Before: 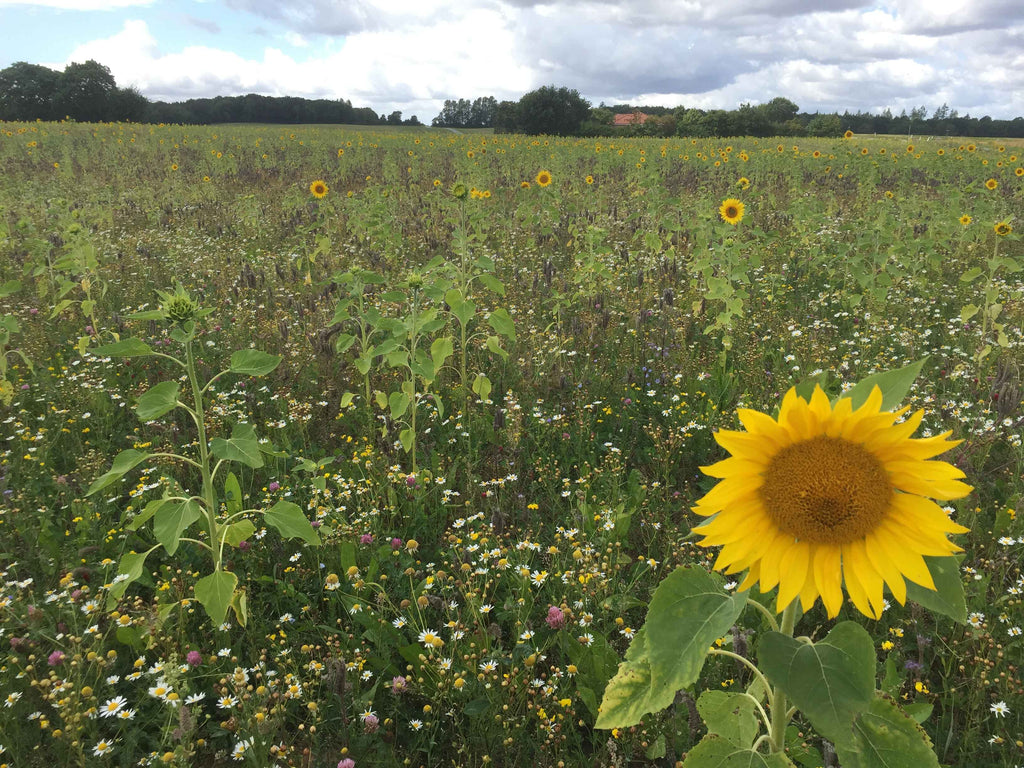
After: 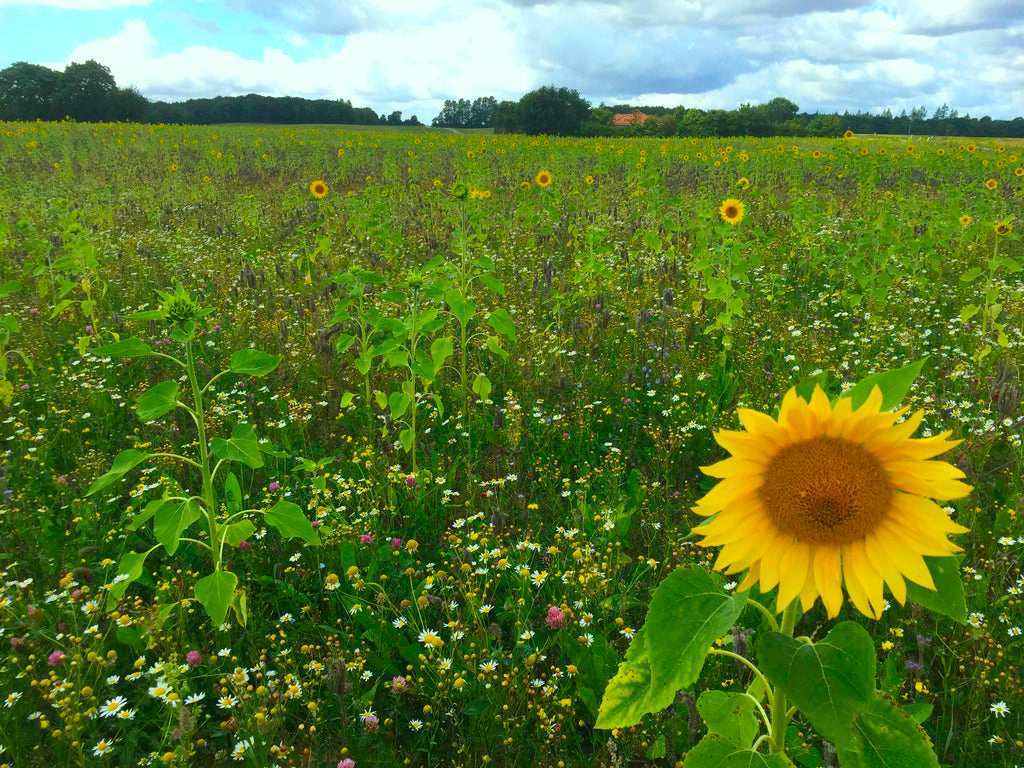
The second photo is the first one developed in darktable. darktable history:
contrast brightness saturation: contrast 0.09, saturation 0.28
color correction: highlights a* -7.33, highlights b* 1.26, shadows a* -3.55, saturation 1.4
